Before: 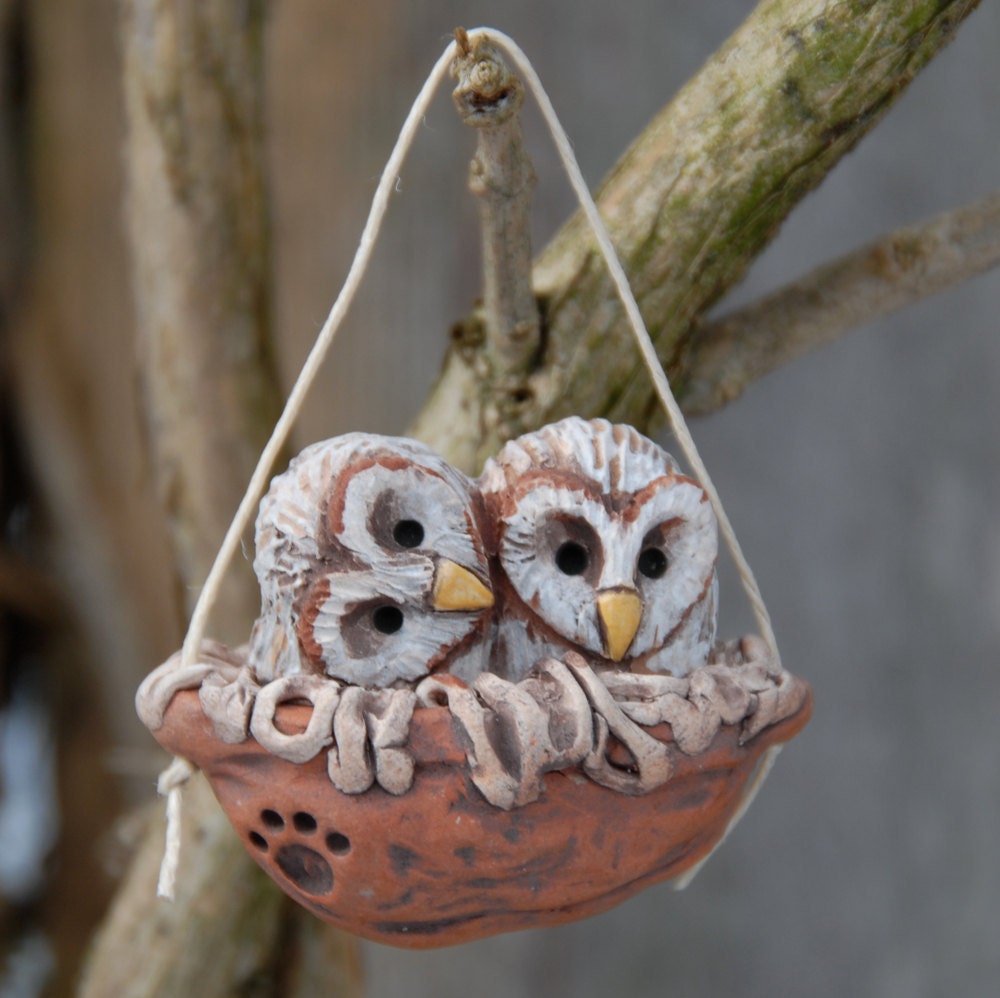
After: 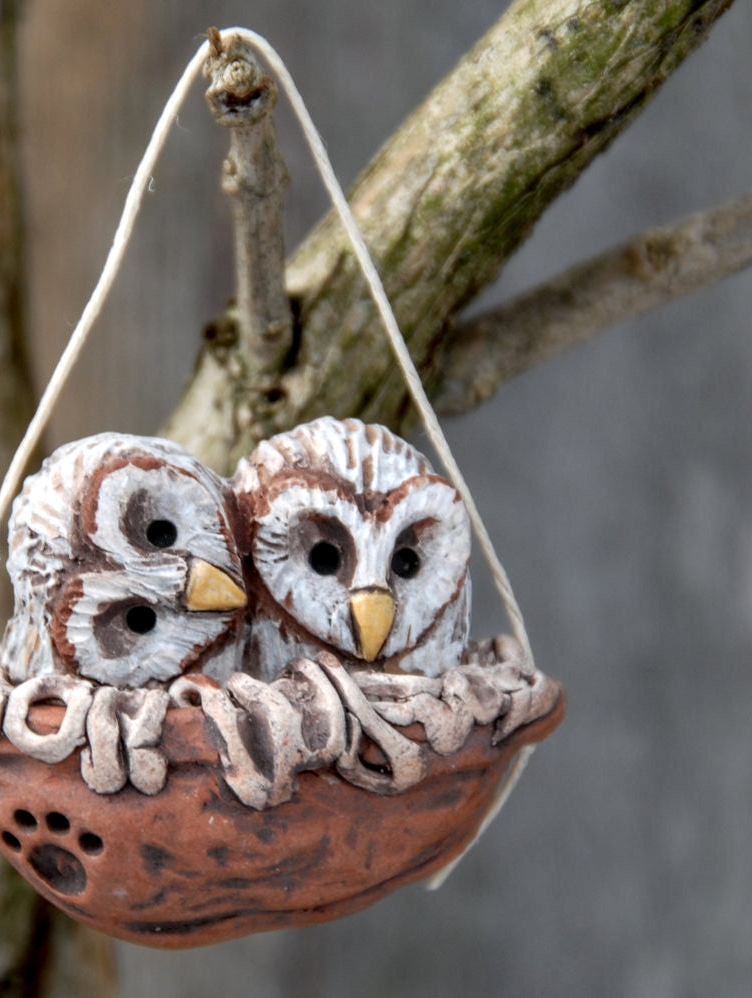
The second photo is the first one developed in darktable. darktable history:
local contrast: highlights 60%, shadows 63%, detail 160%
crop and rotate: left 24.786%
contrast brightness saturation: contrast 0.05
